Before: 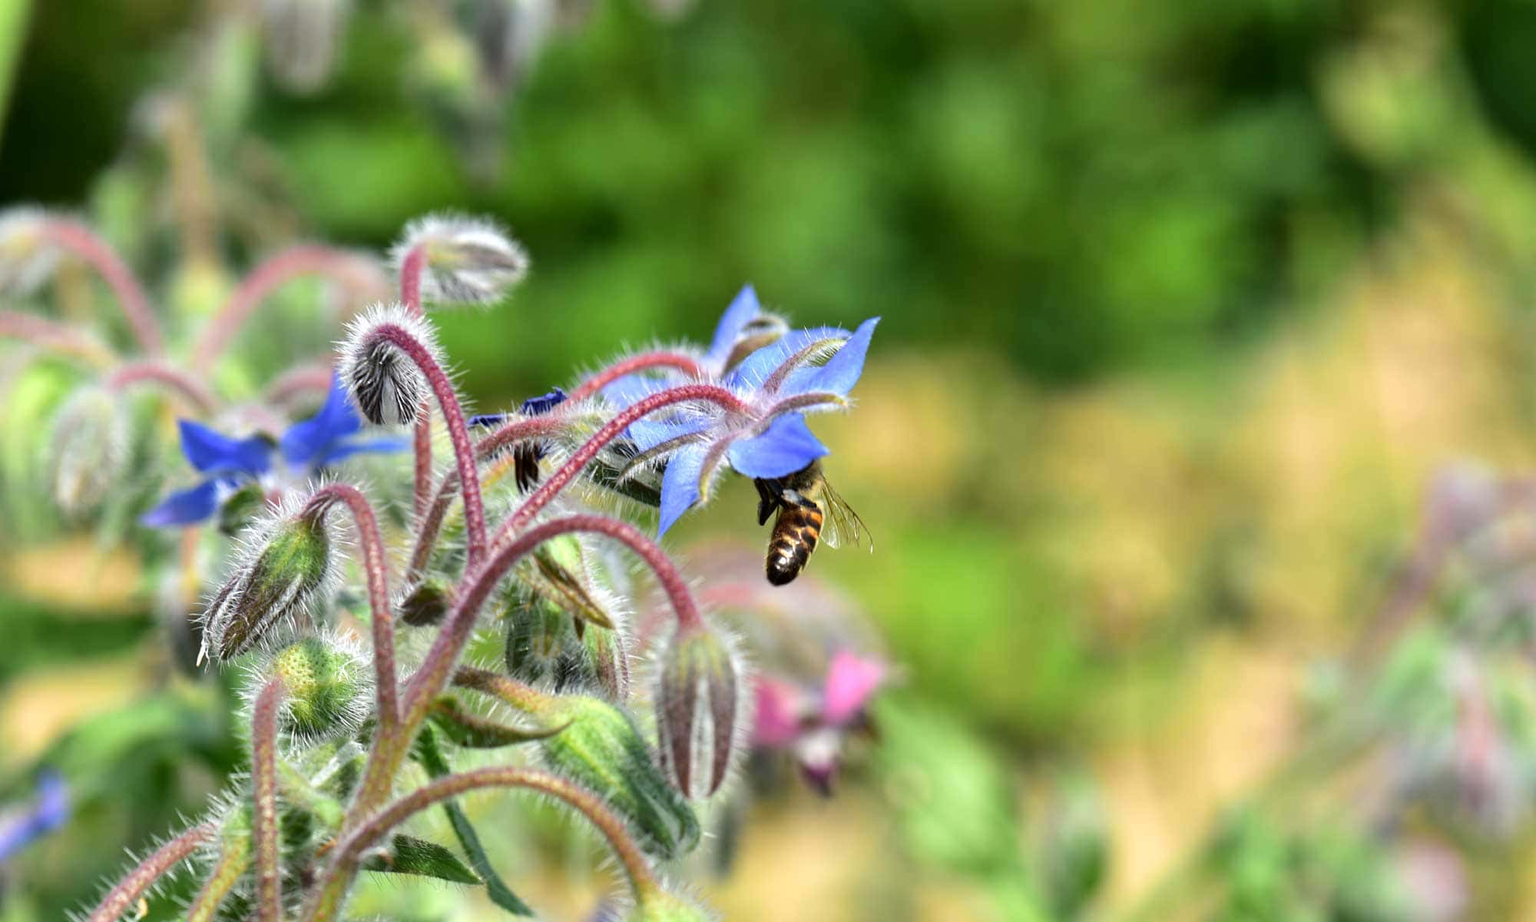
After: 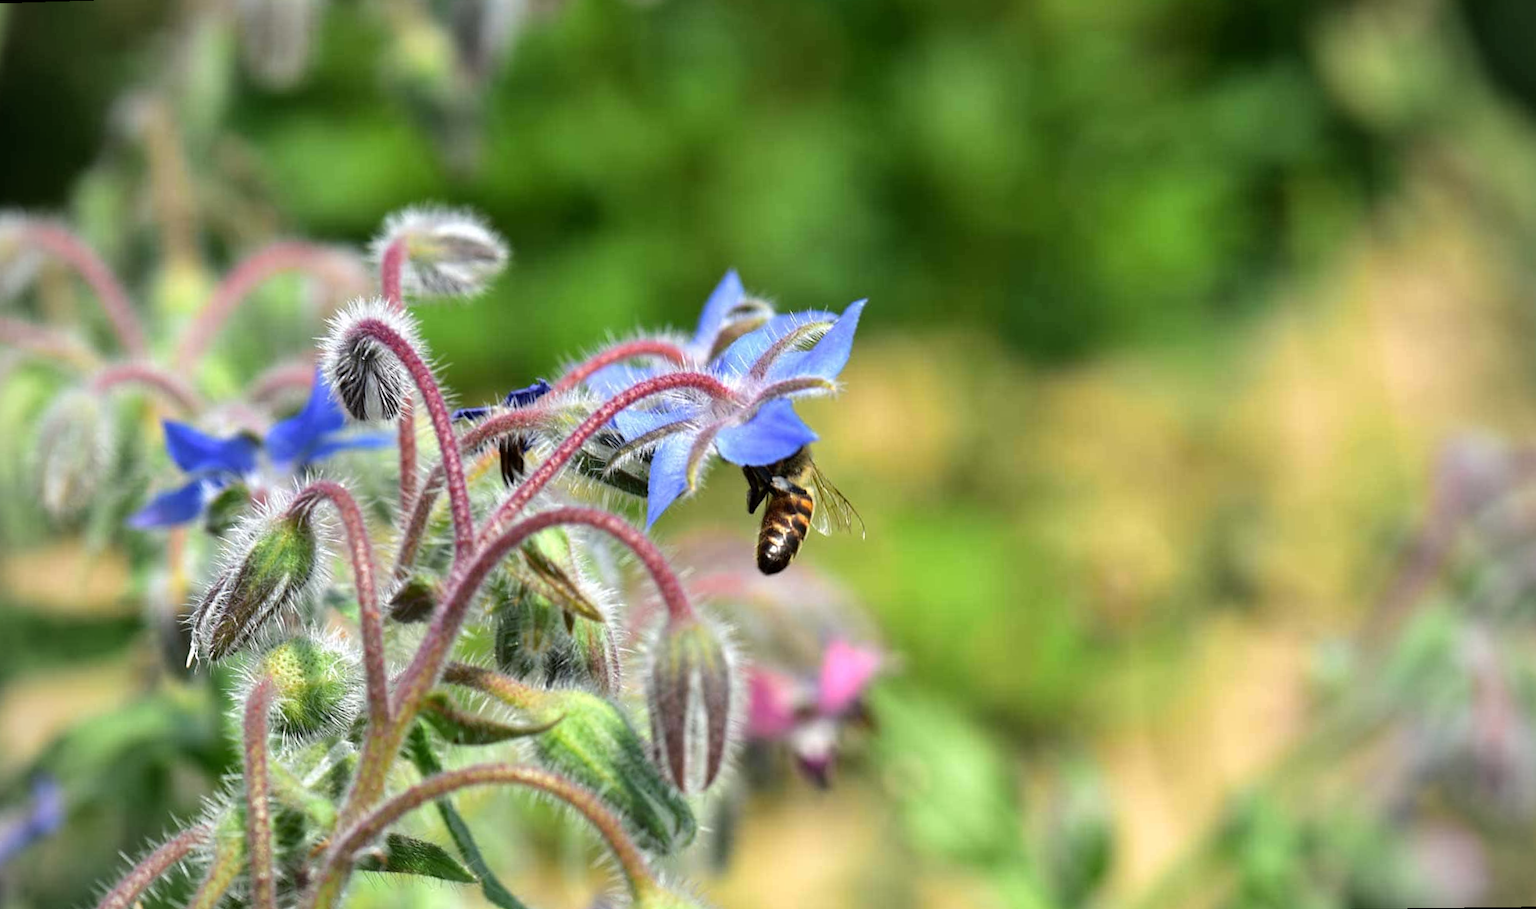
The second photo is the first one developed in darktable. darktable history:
vignetting: unbound false
rotate and perspective: rotation -1.32°, lens shift (horizontal) -0.031, crop left 0.015, crop right 0.985, crop top 0.047, crop bottom 0.982
